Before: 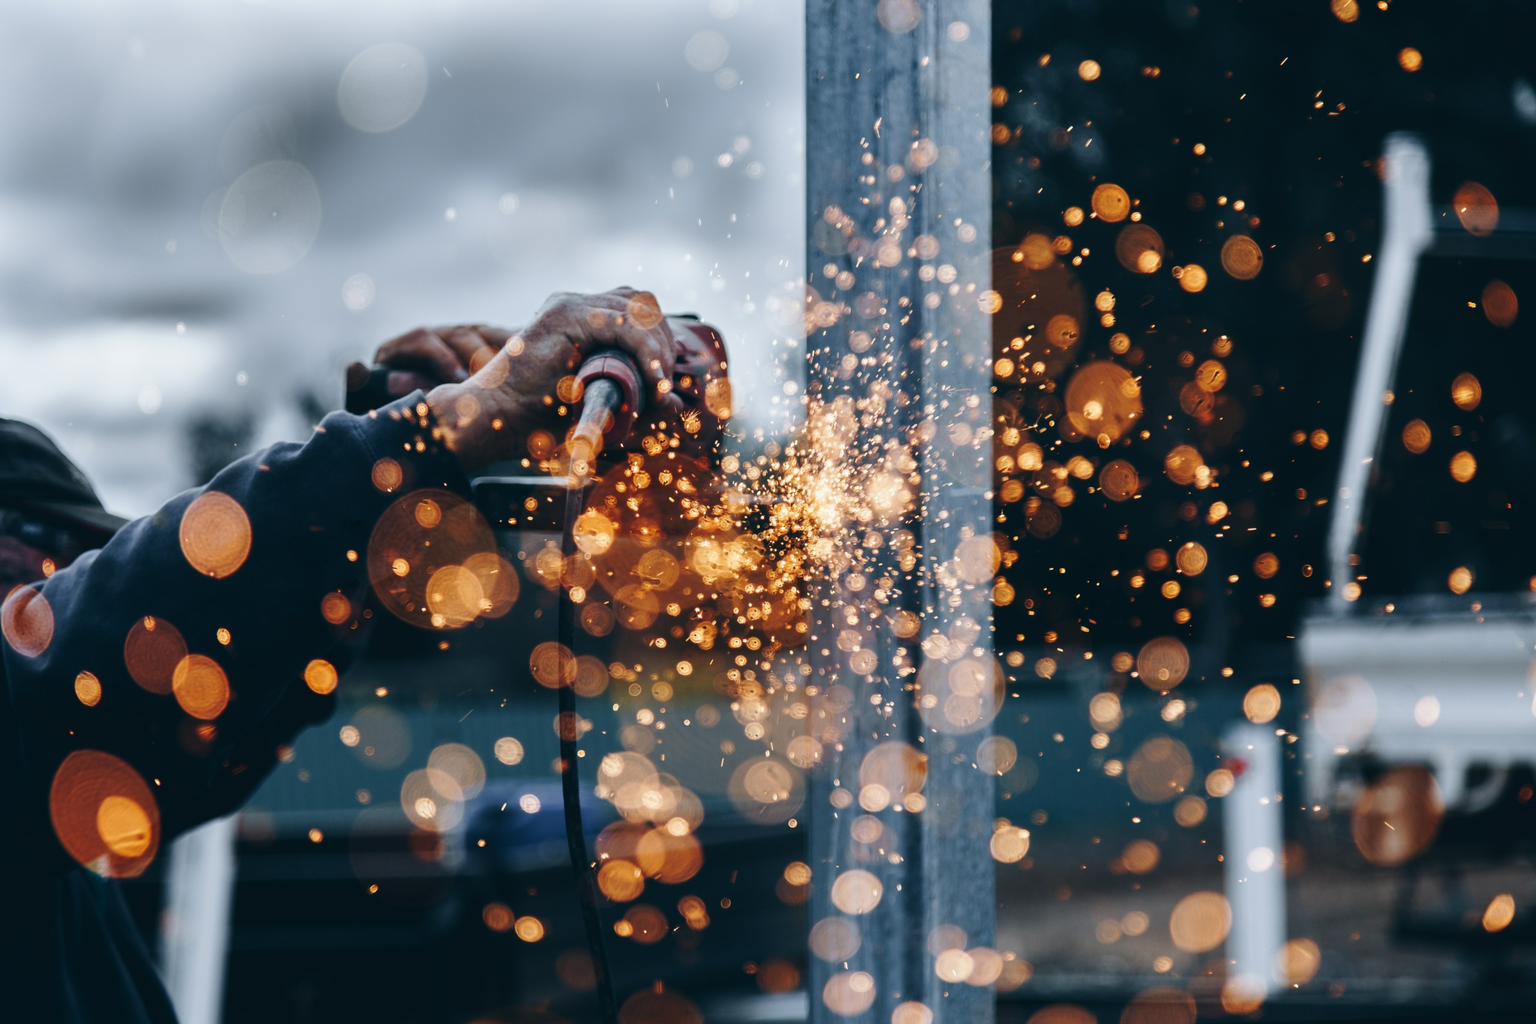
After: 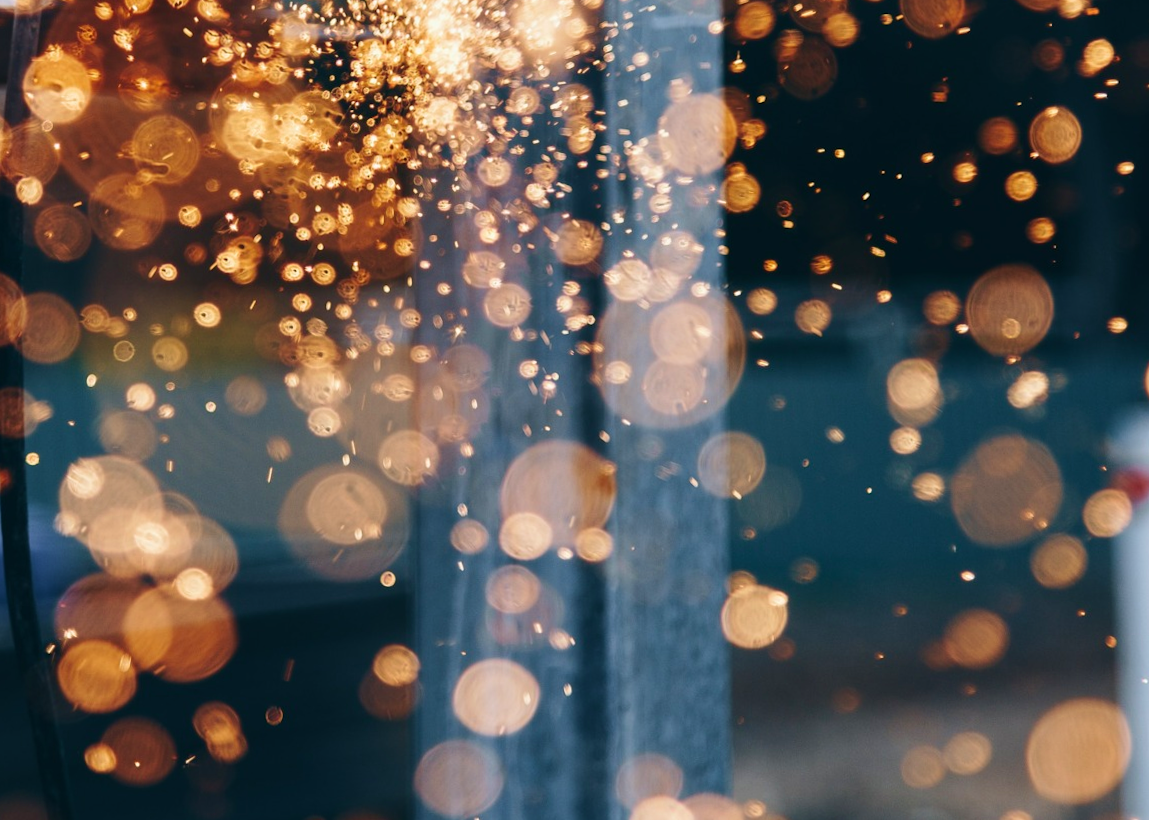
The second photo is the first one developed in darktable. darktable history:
crop: left 35.976%, top 45.819%, right 18.162%, bottom 5.807%
velvia: on, module defaults
rotate and perspective: rotation 0.226°, lens shift (vertical) -0.042, crop left 0.023, crop right 0.982, crop top 0.006, crop bottom 0.994
